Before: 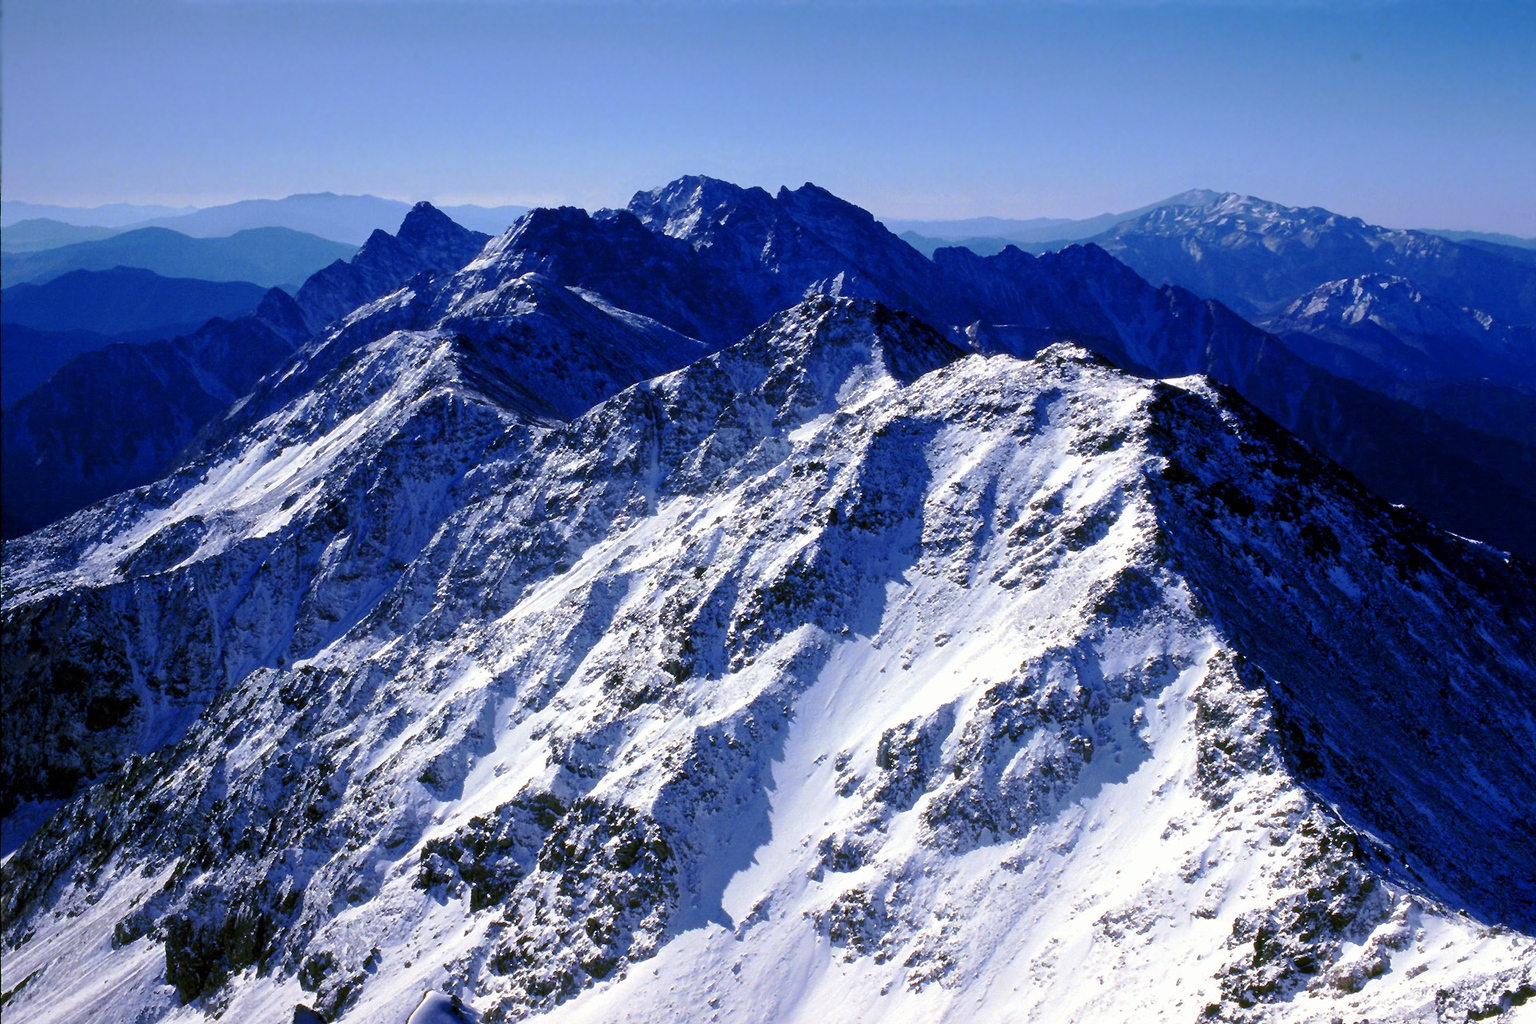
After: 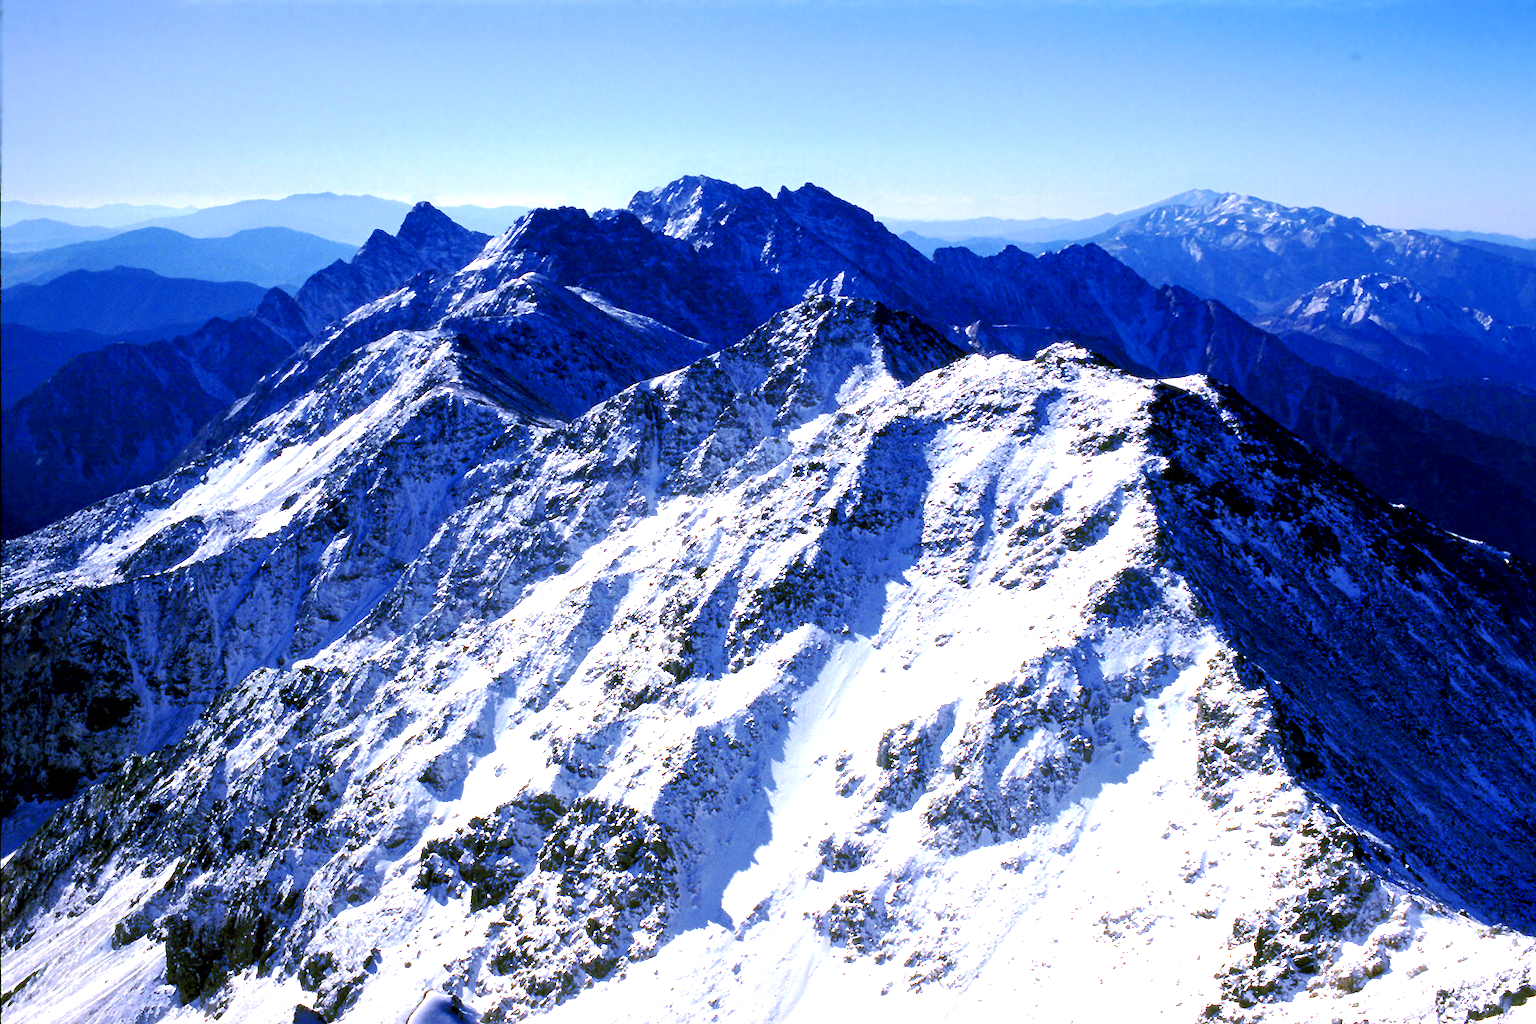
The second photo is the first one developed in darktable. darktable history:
exposure: black level correction 0.001, exposure 1 EV, compensate highlight preservation false
white balance: red 1, blue 1
local contrast: mode bilateral grid, contrast 100, coarseness 100, detail 108%, midtone range 0.2
